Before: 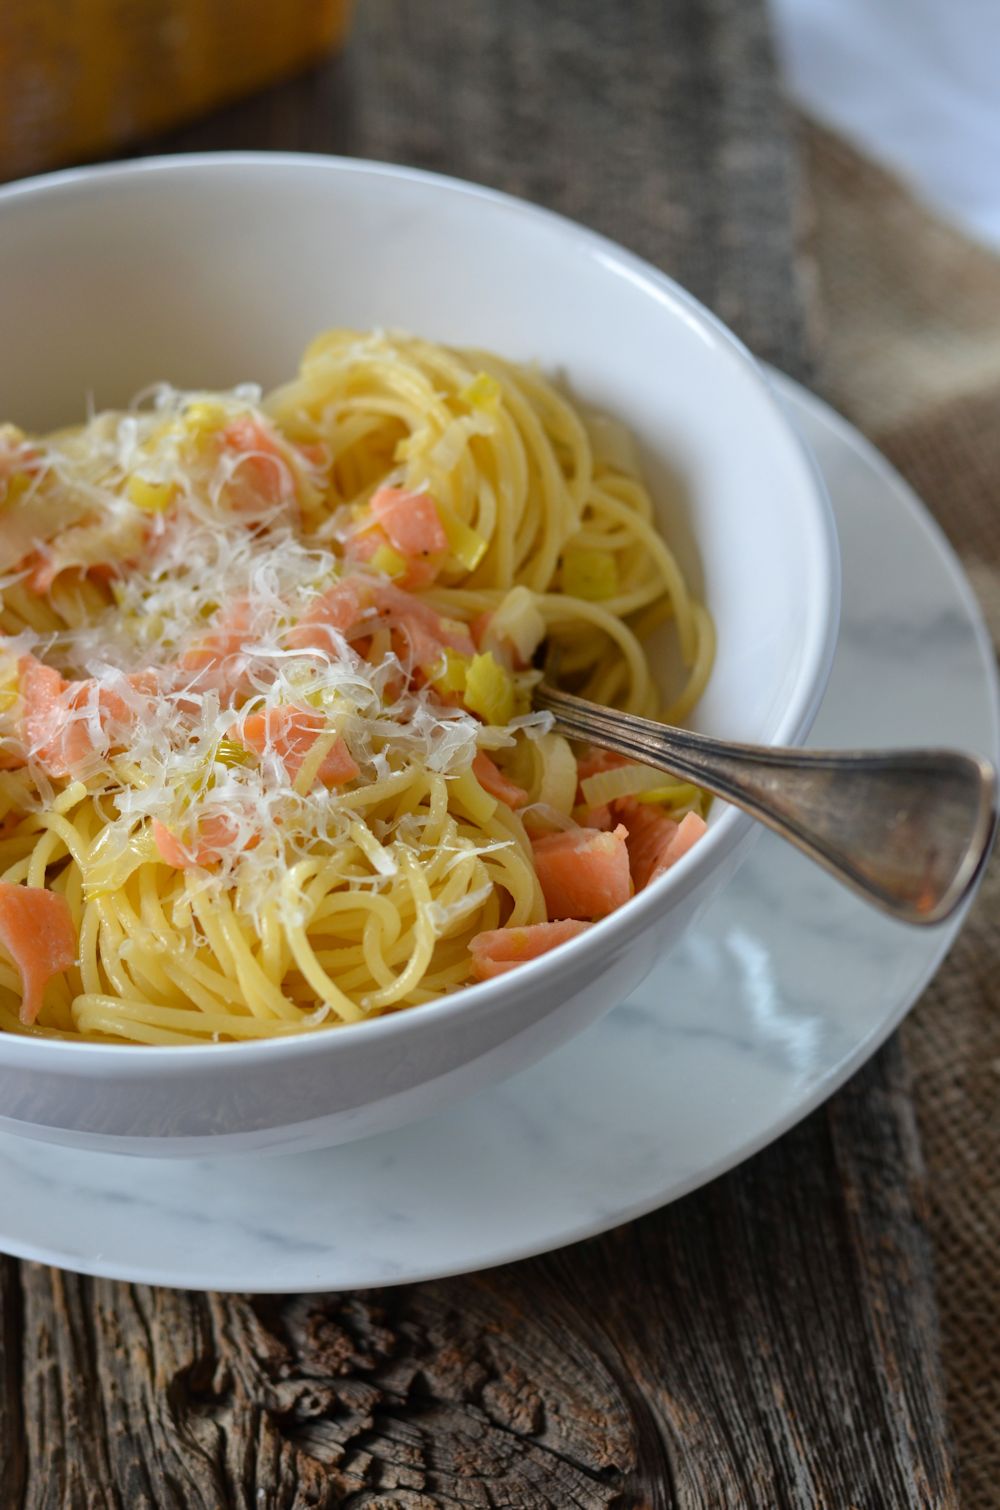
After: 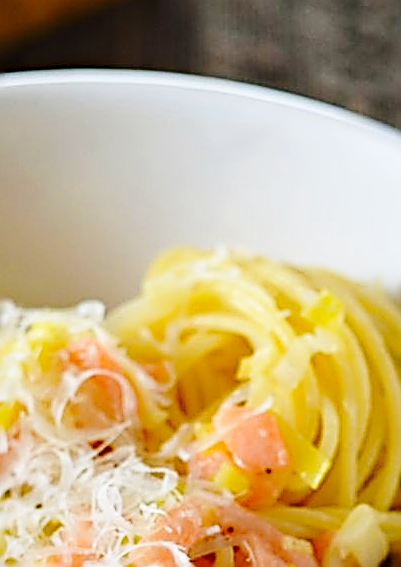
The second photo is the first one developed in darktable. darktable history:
crop: left 15.772%, top 5.443%, right 44.079%, bottom 57.003%
base curve: curves: ch0 [(0, 0) (0.028, 0.03) (0.121, 0.232) (0.46, 0.748) (0.859, 0.968) (1, 1)], preserve colors none
sharpen: amount 1.879
haze removal: compatibility mode true, adaptive false
